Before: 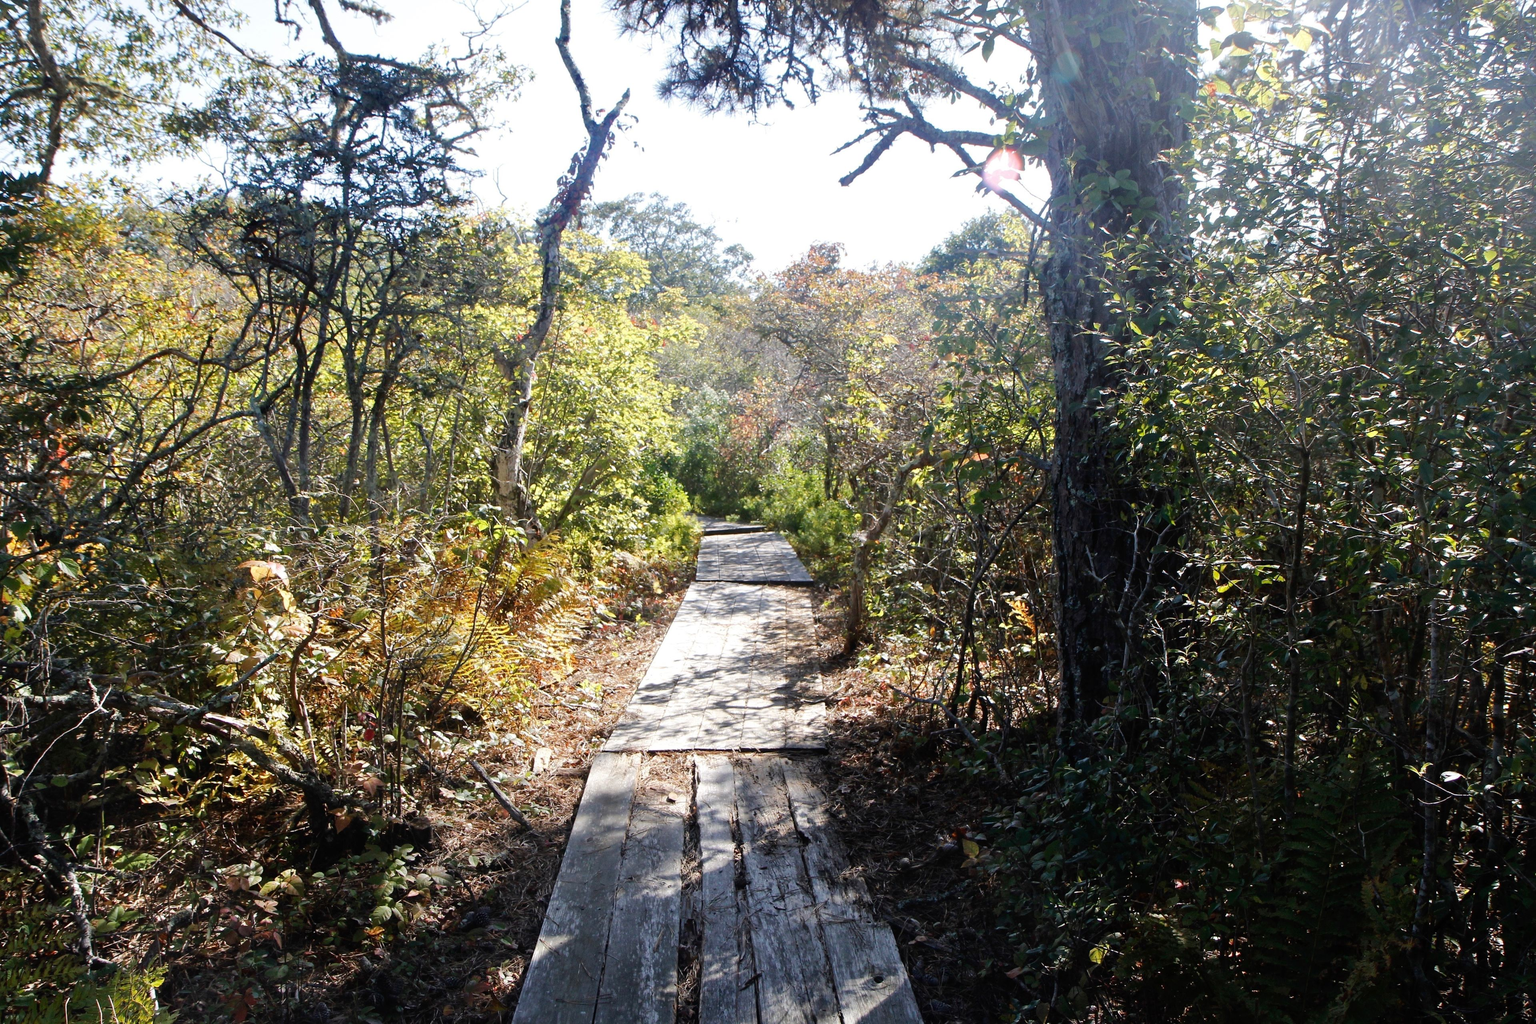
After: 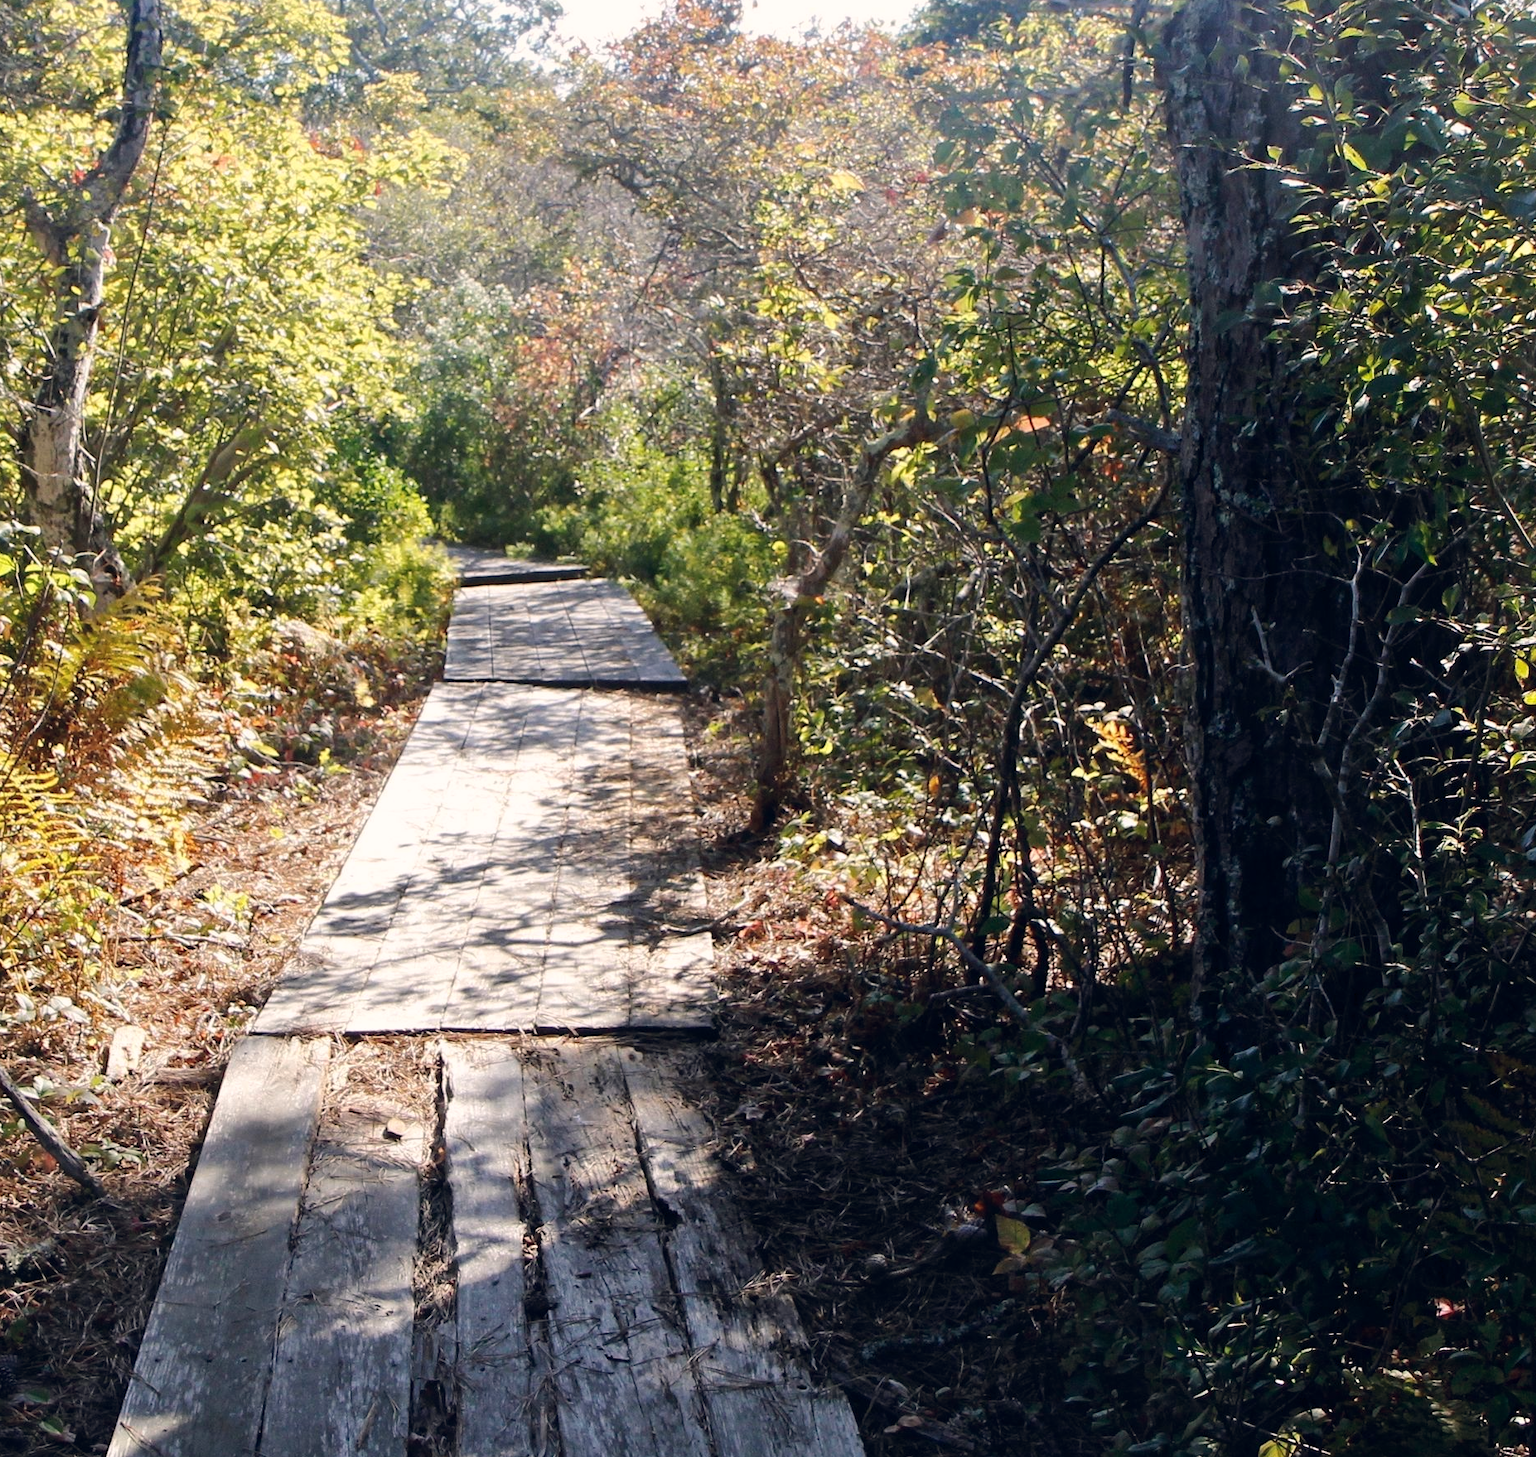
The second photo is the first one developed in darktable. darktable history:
color balance rgb: shadows lift › hue 87.51°, highlights gain › chroma 1.62%, highlights gain › hue 55.1°, global offset › chroma 0.06%, global offset › hue 253.66°, linear chroma grading › global chroma 0.5%
crop: left 31.379%, top 24.658%, right 20.326%, bottom 6.628%
